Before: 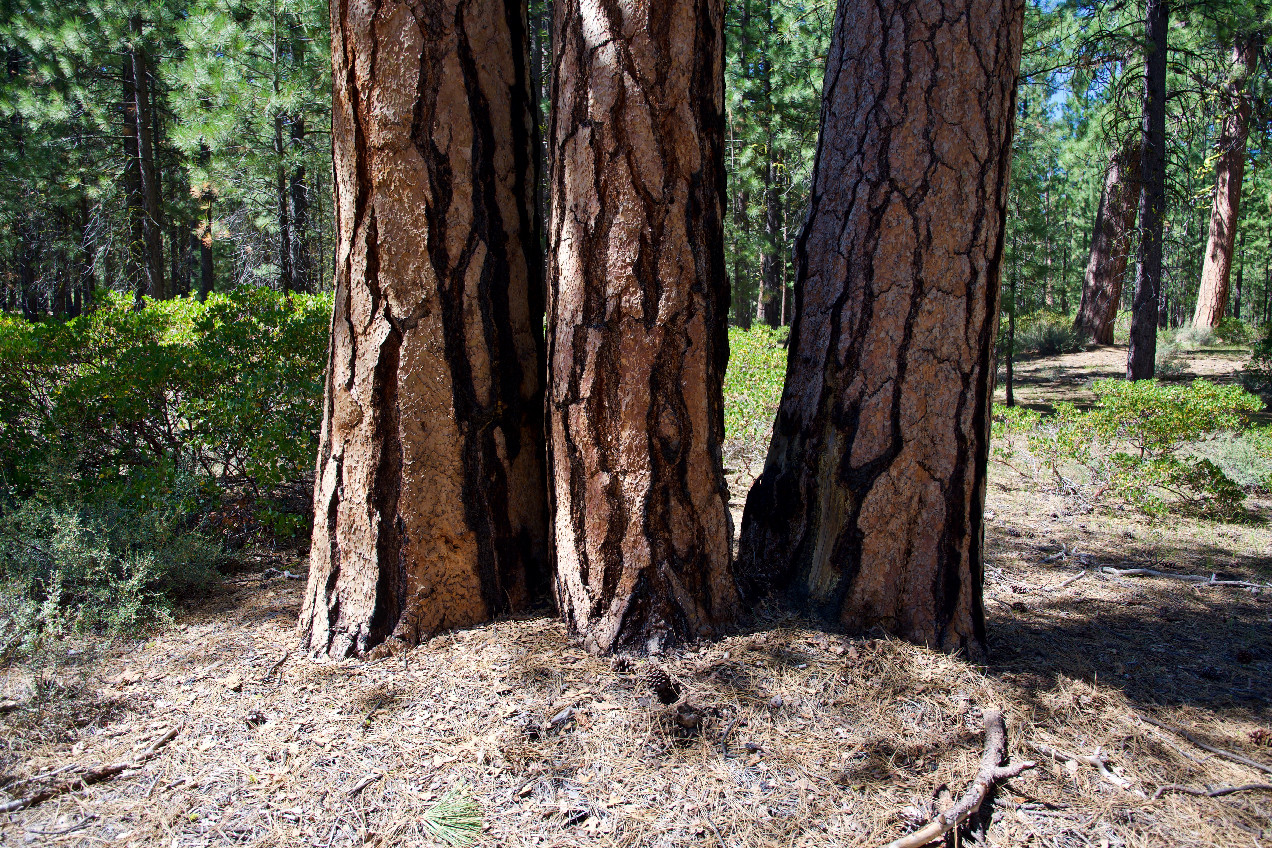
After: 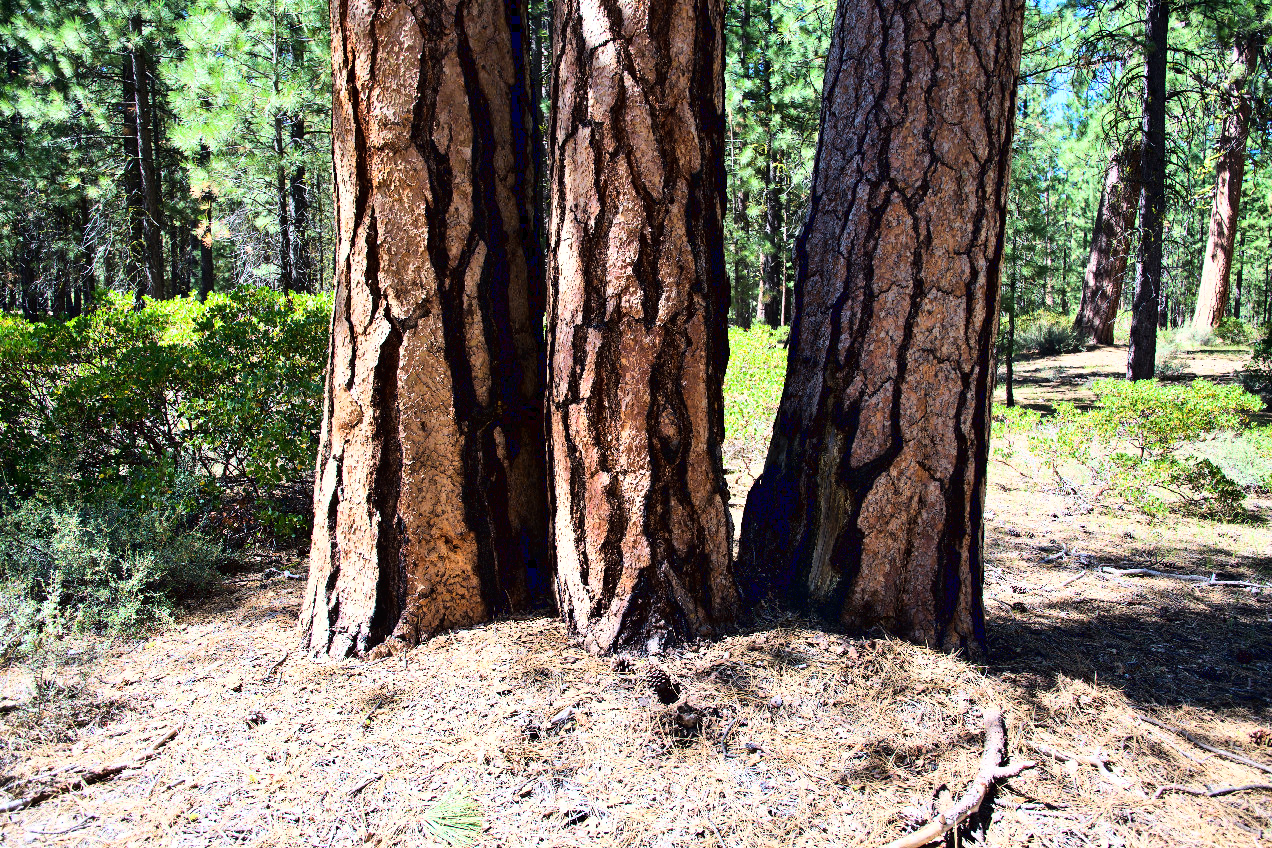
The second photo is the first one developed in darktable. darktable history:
exposure: compensate exposure bias true, compensate highlight preservation false
base curve: curves: ch0 [(0, 0.003) (0.001, 0.002) (0.006, 0.004) (0.02, 0.022) (0.048, 0.086) (0.094, 0.234) (0.162, 0.431) (0.258, 0.629) (0.385, 0.8) (0.548, 0.918) (0.751, 0.988) (1, 1)]
